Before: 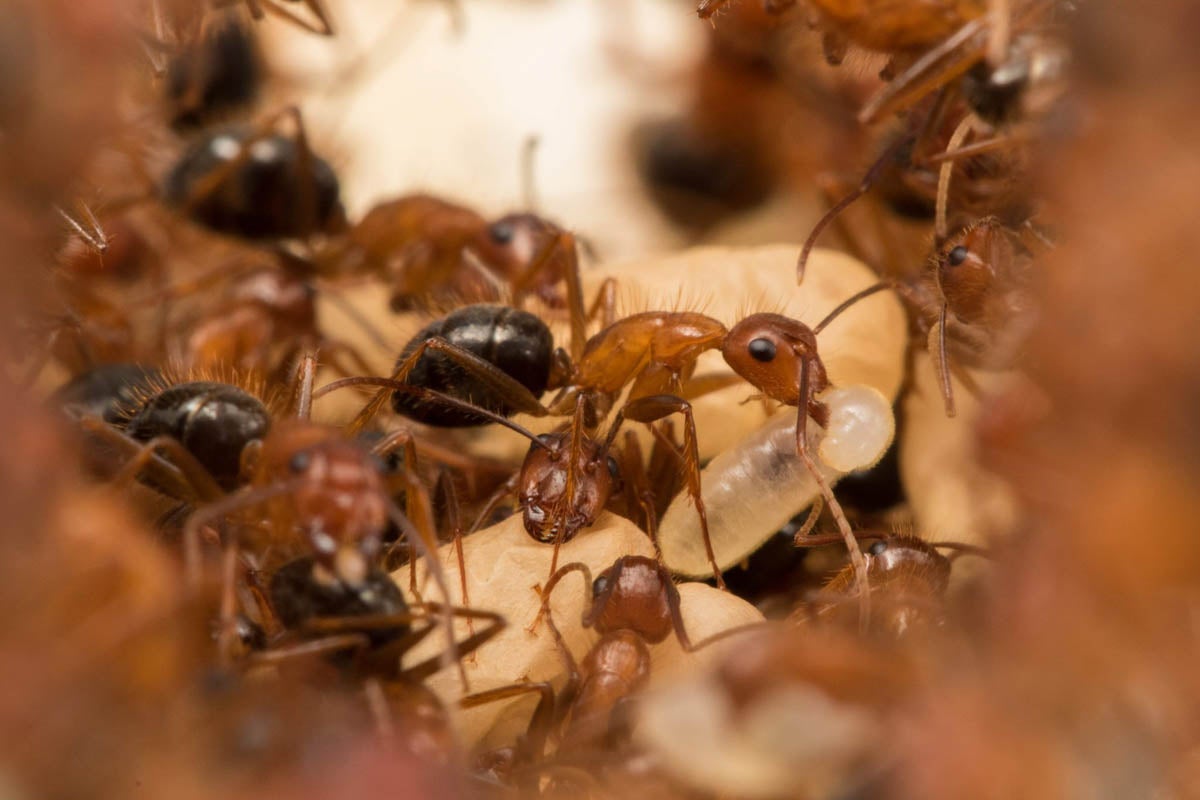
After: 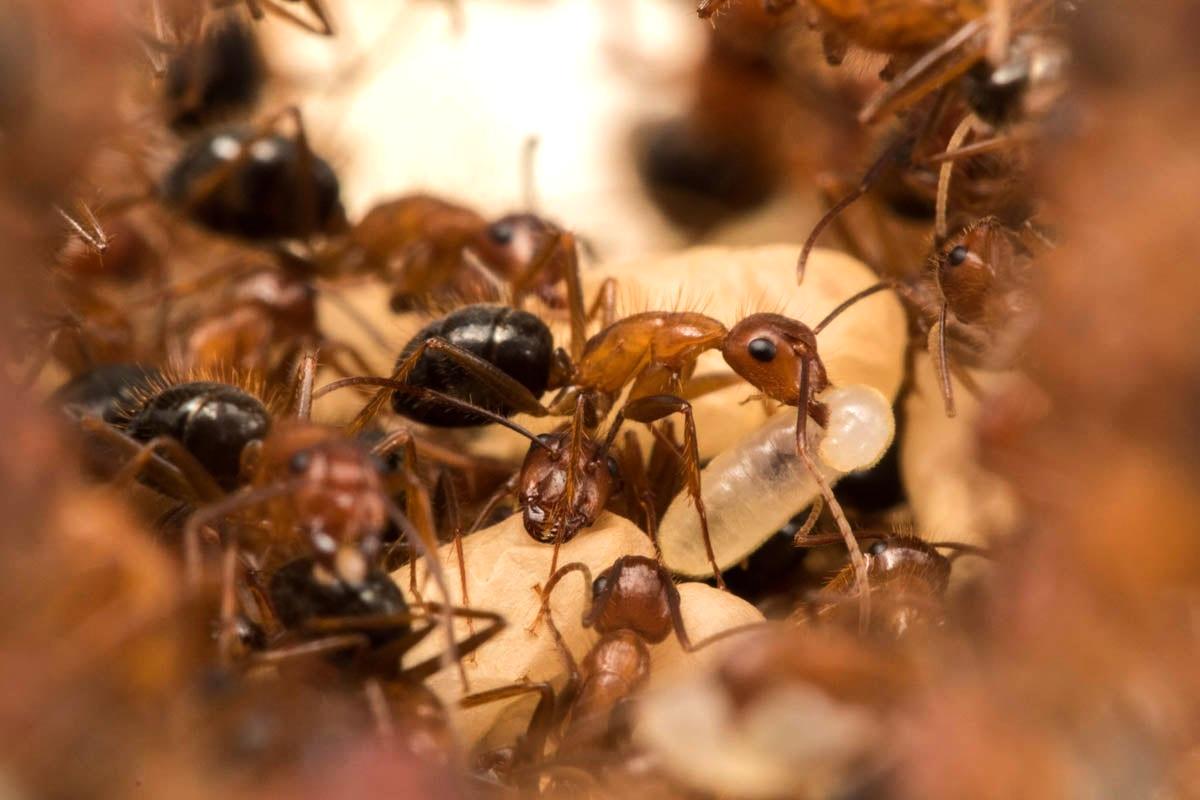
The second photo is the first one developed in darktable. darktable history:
tone equalizer: -8 EV -0.385 EV, -7 EV -0.359 EV, -6 EV -0.305 EV, -5 EV -0.246 EV, -3 EV 0.254 EV, -2 EV 0.306 EV, -1 EV 0.399 EV, +0 EV 0.41 EV, edges refinement/feathering 500, mask exposure compensation -1.57 EV, preserve details no
